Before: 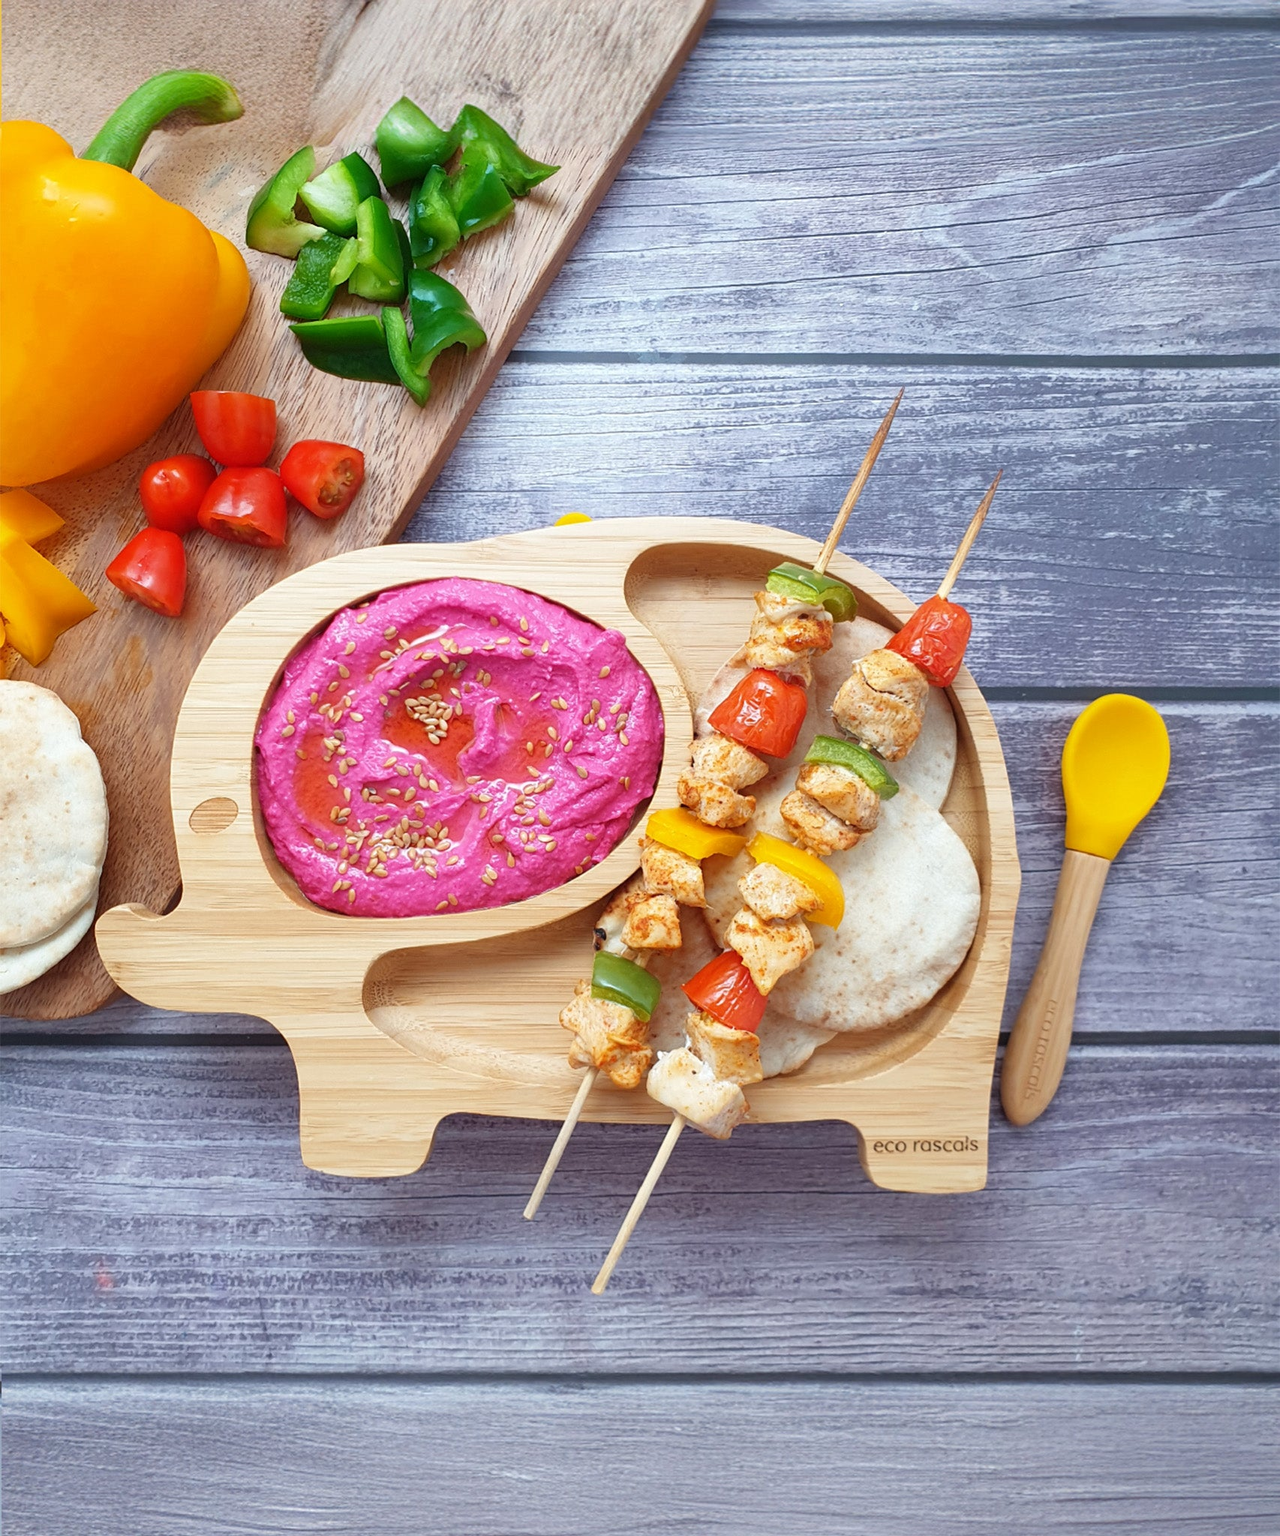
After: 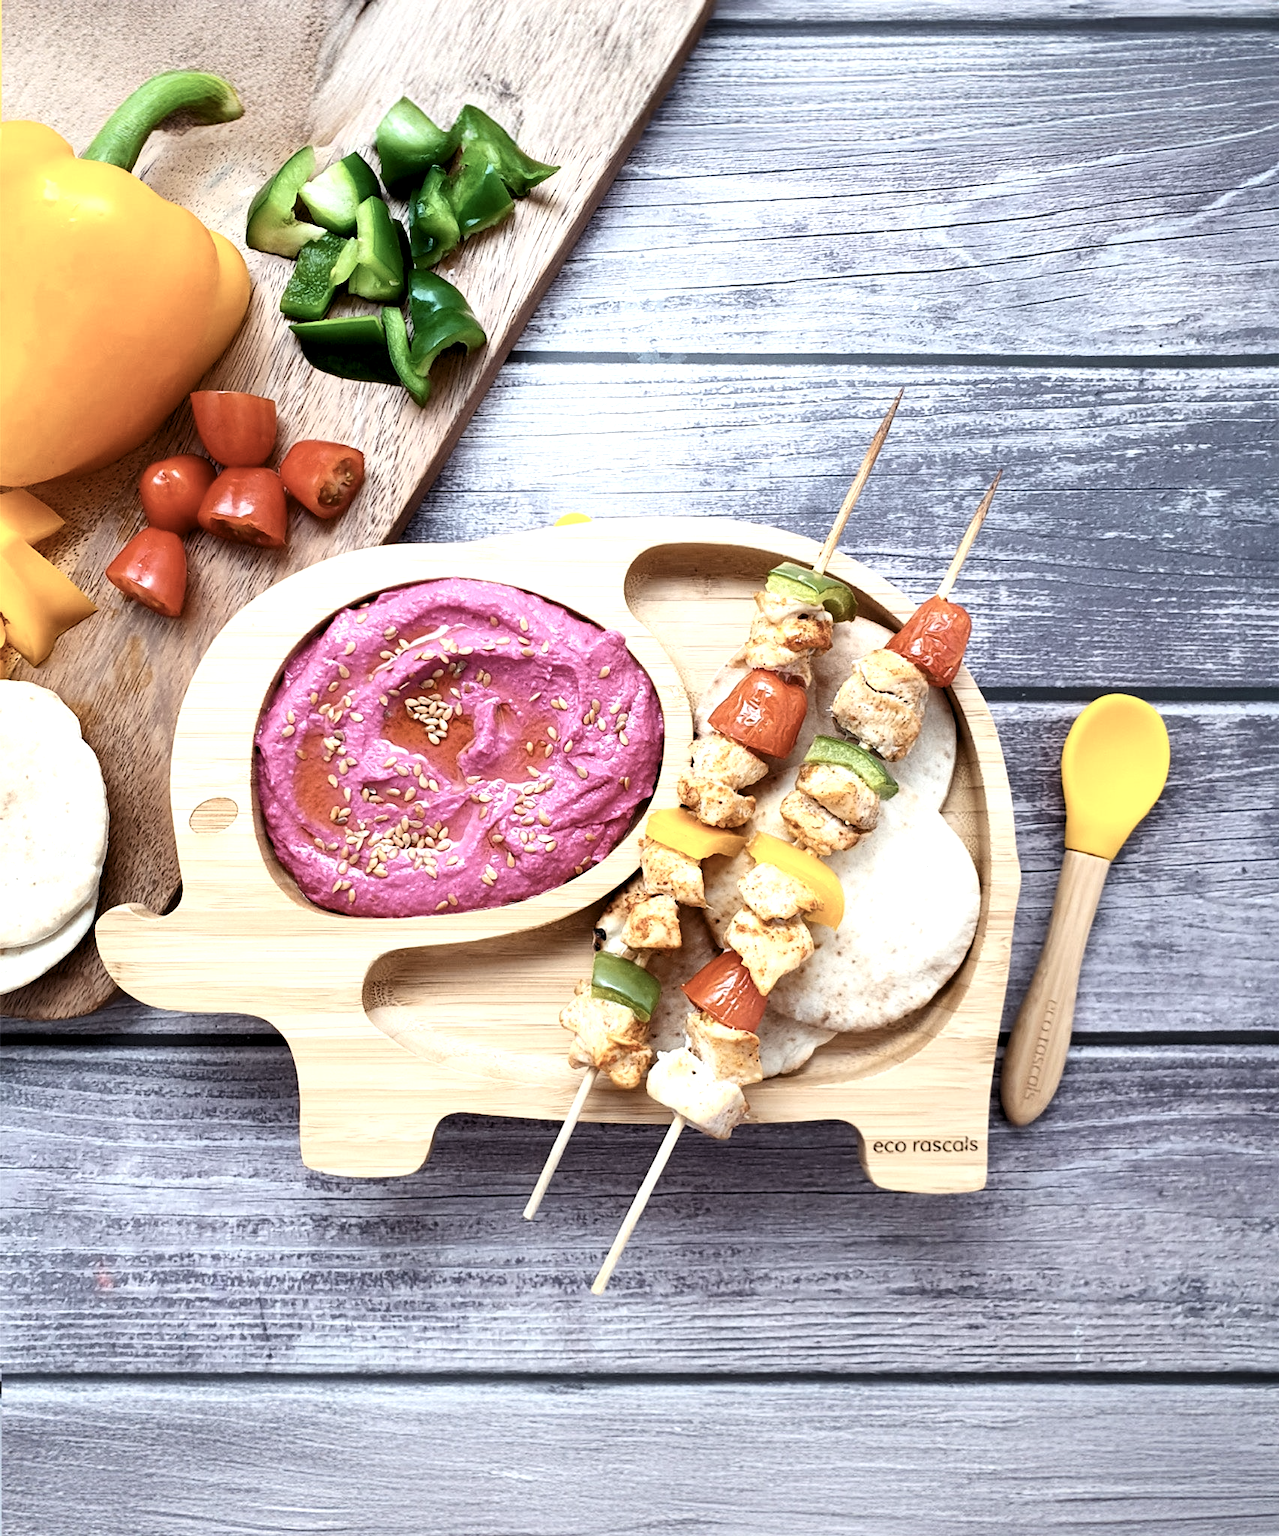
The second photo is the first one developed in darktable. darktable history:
color balance rgb: global offset › luminance -0.881%, perceptual saturation grading › global saturation 0.861%
contrast brightness saturation: contrast 0.254, saturation -0.321
levels: levels [0.055, 0.477, 0.9]
